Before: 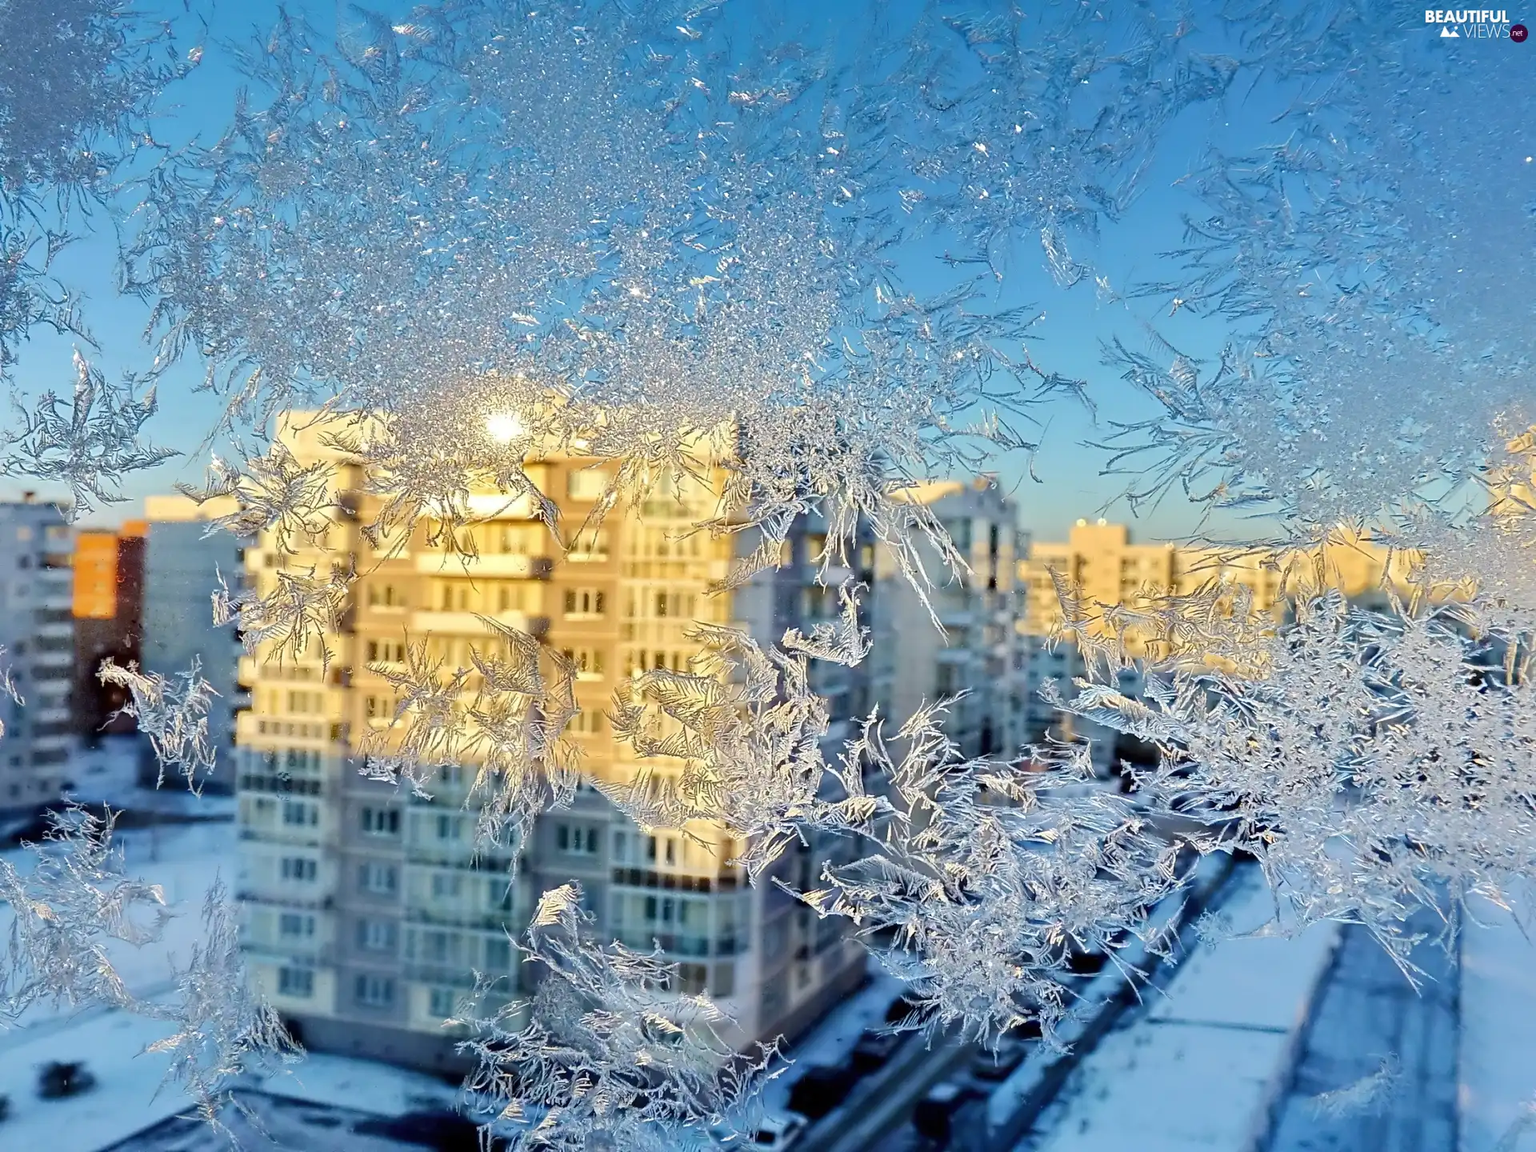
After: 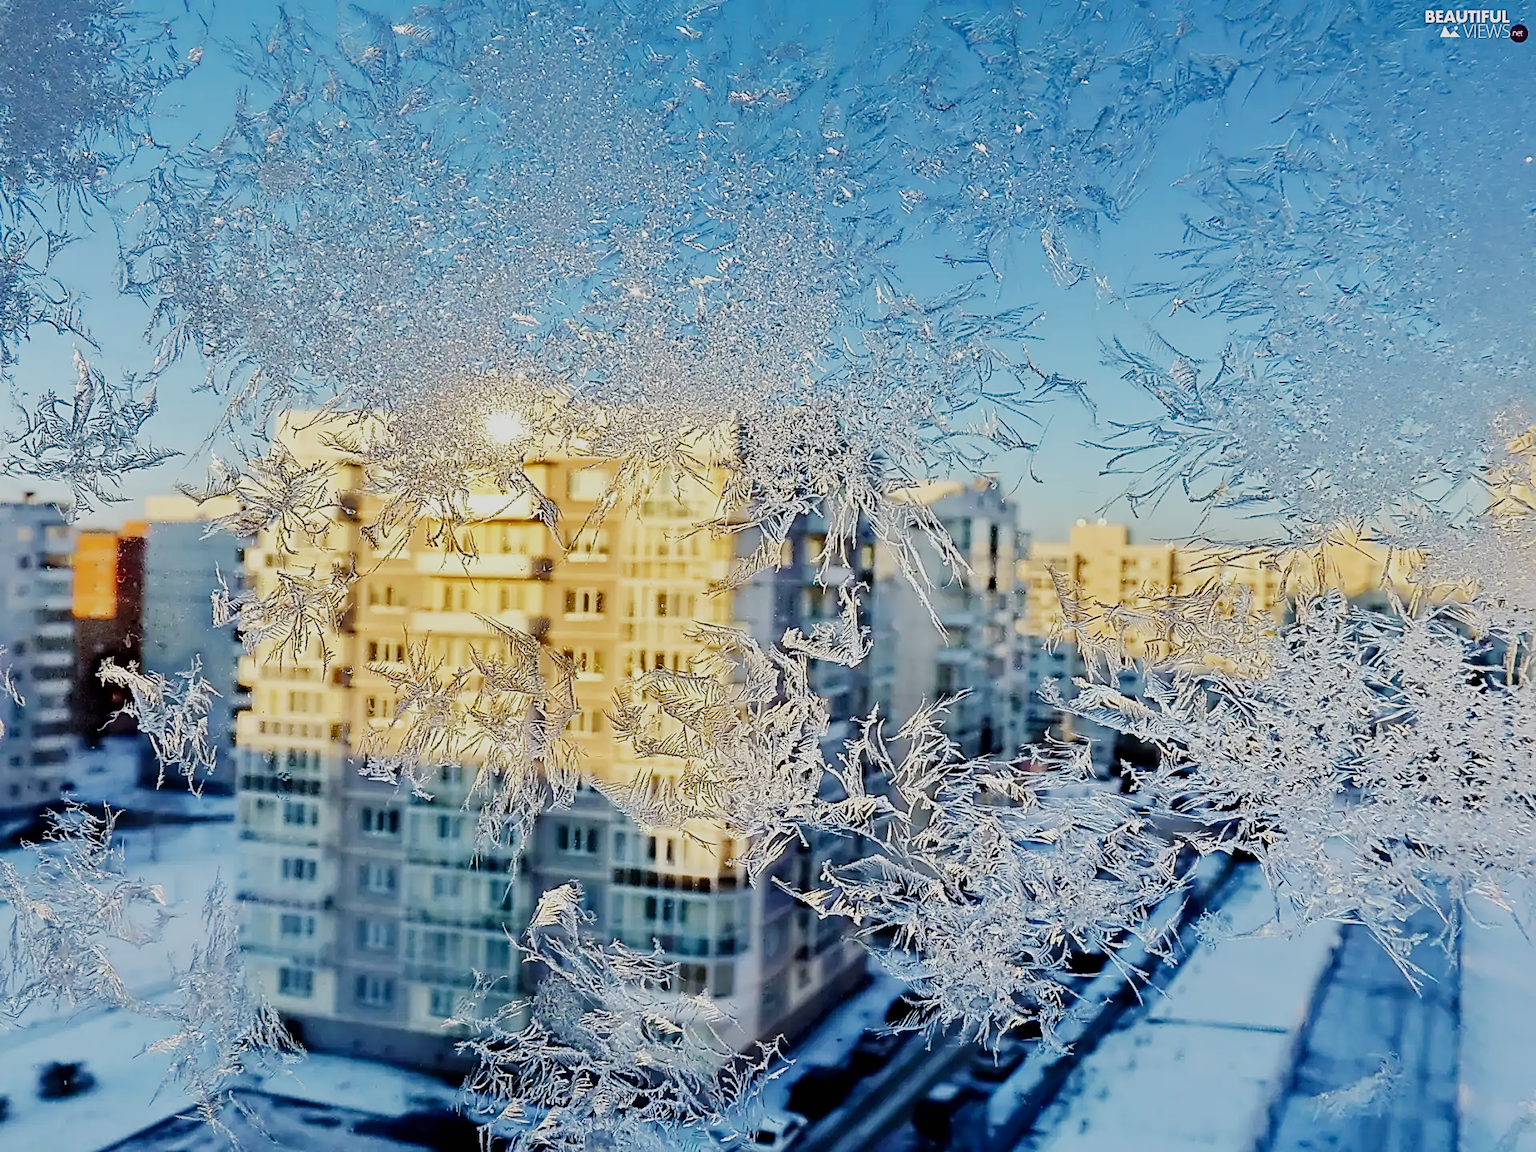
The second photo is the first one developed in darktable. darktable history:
sigmoid: skew -0.2, preserve hue 0%, red attenuation 0.1, red rotation 0.035, green attenuation 0.1, green rotation -0.017, blue attenuation 0.15, blue rotation -0.052, base primaries Rec2020
sharpen: on, module defaults
